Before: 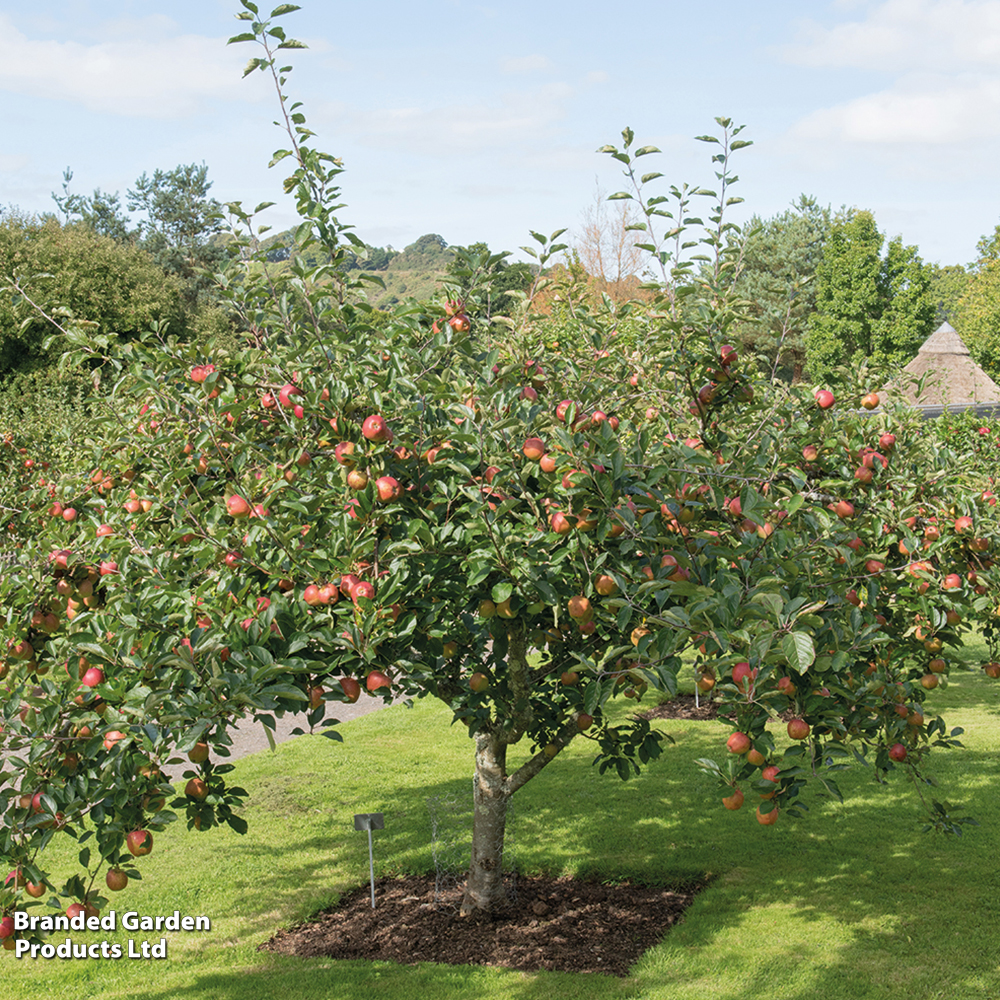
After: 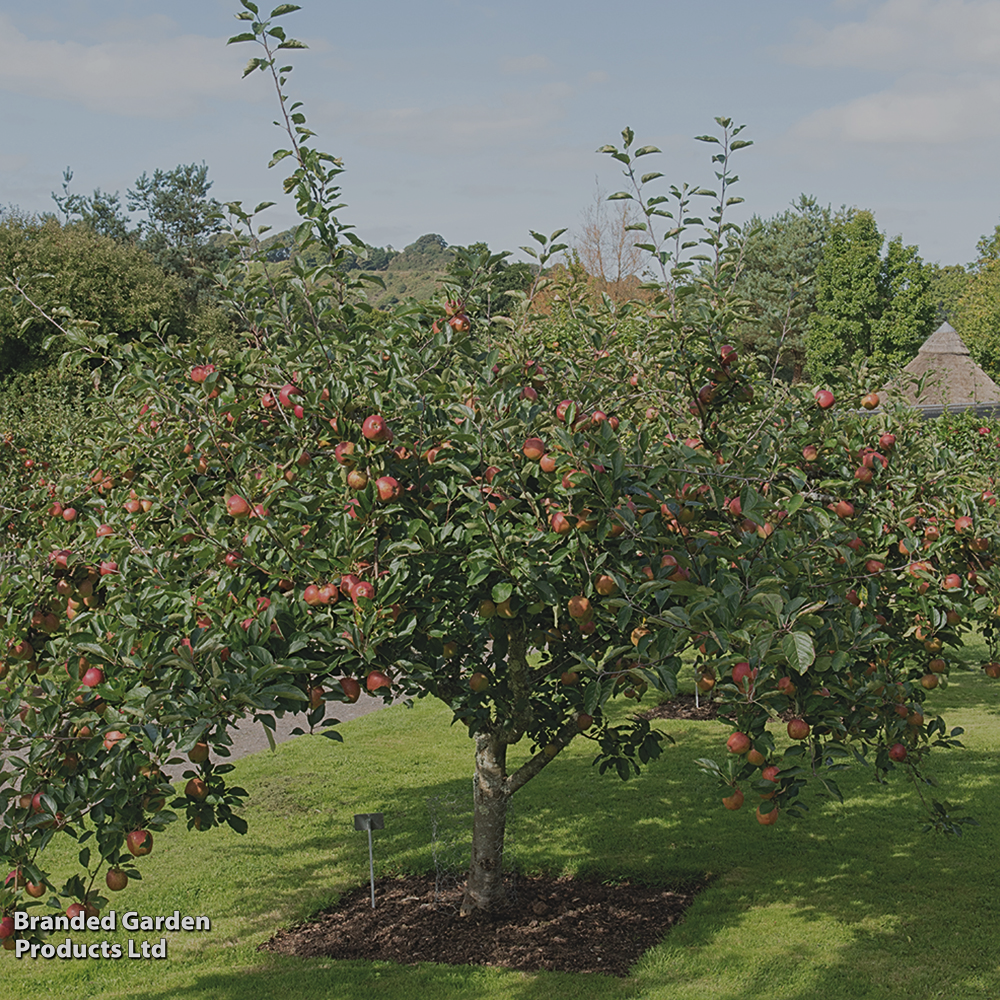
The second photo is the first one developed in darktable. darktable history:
sharpen: on, module defaults
exposure: black level correction -0.016, exposure -1.018 EV, compensate highlight preservation false
